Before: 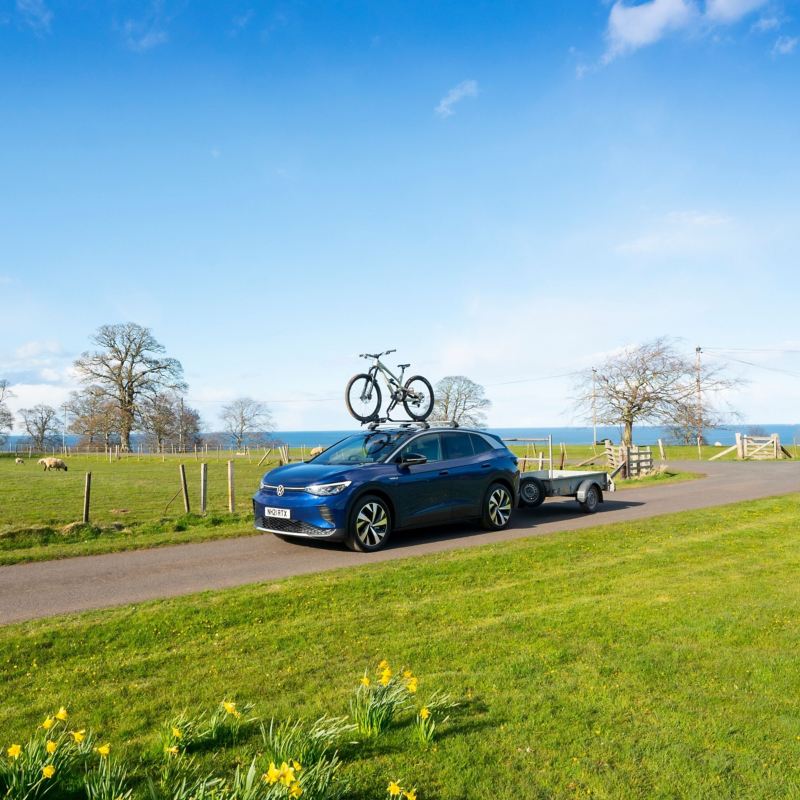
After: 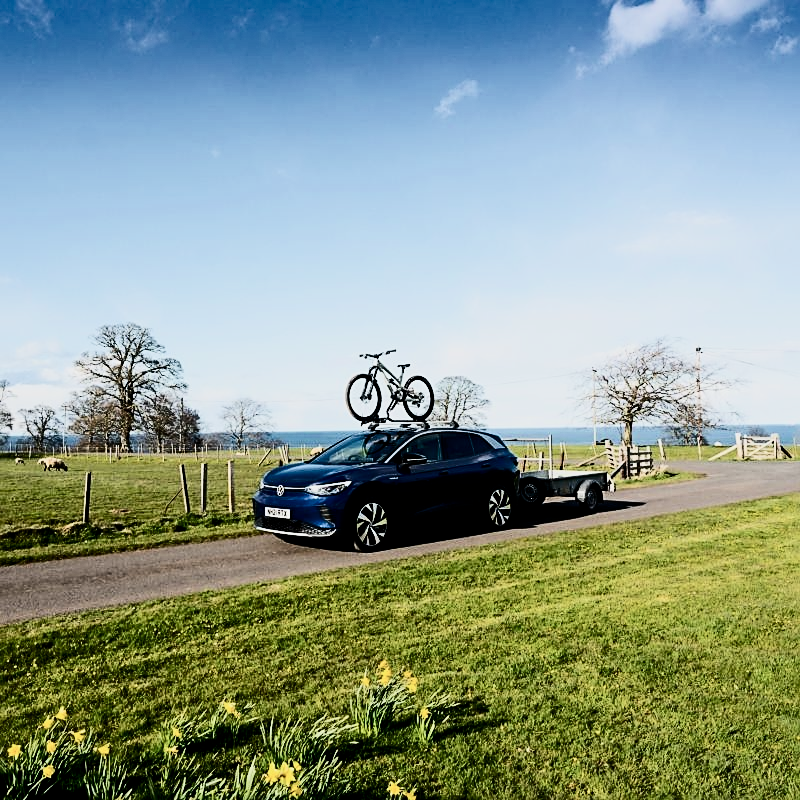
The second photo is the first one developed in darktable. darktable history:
exposure: exposure -0.492 EV, compensate highlight preservation false
sharpen: on, module defaults
filmic rgb: black relative exposure -4.14 EV, white relative exposure 5.1 EV, hardness 2.11, contrast 1.165
contrast brightness saturation: contrast 0.5, saturation -0.1
